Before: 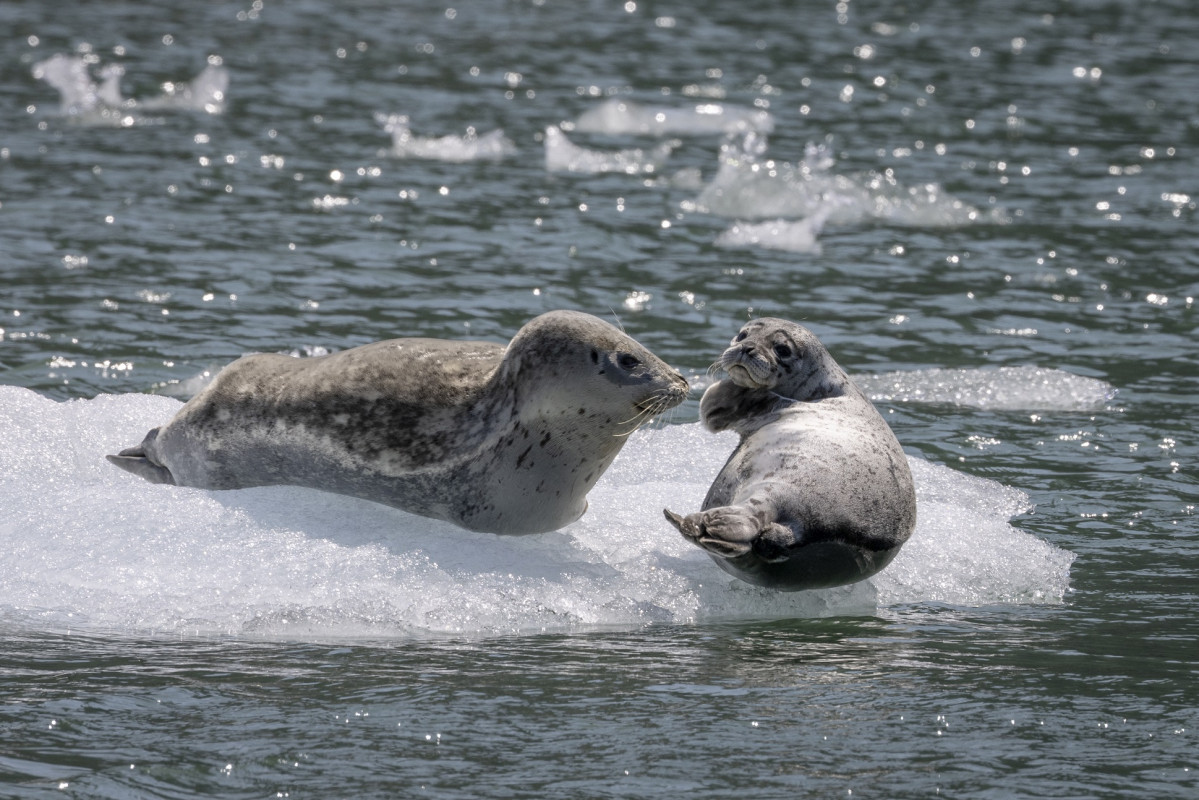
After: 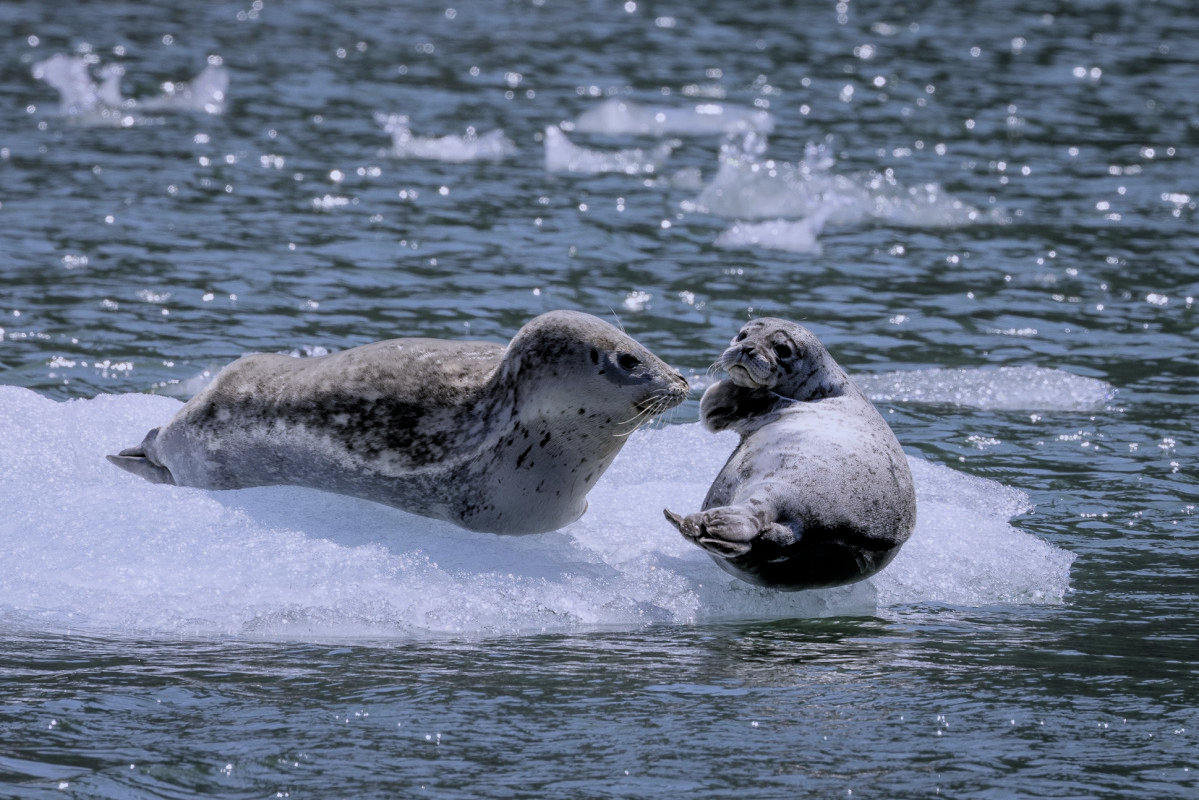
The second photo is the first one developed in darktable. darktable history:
white balance: red 0.967, blue 1.119, emerald 0.756
filmic rgb: black relative exposure -7.75 EV, white relative exposure 4.4 EV, threshold 3 EV, target black luminance 0%, hardness 3.76, latitude 50.51%, contrast 1.074, highlights saturation mix 10%, shadows ↔ highlights balance -0.22%, color science v4 (2020), enable highlight reconstruction true
